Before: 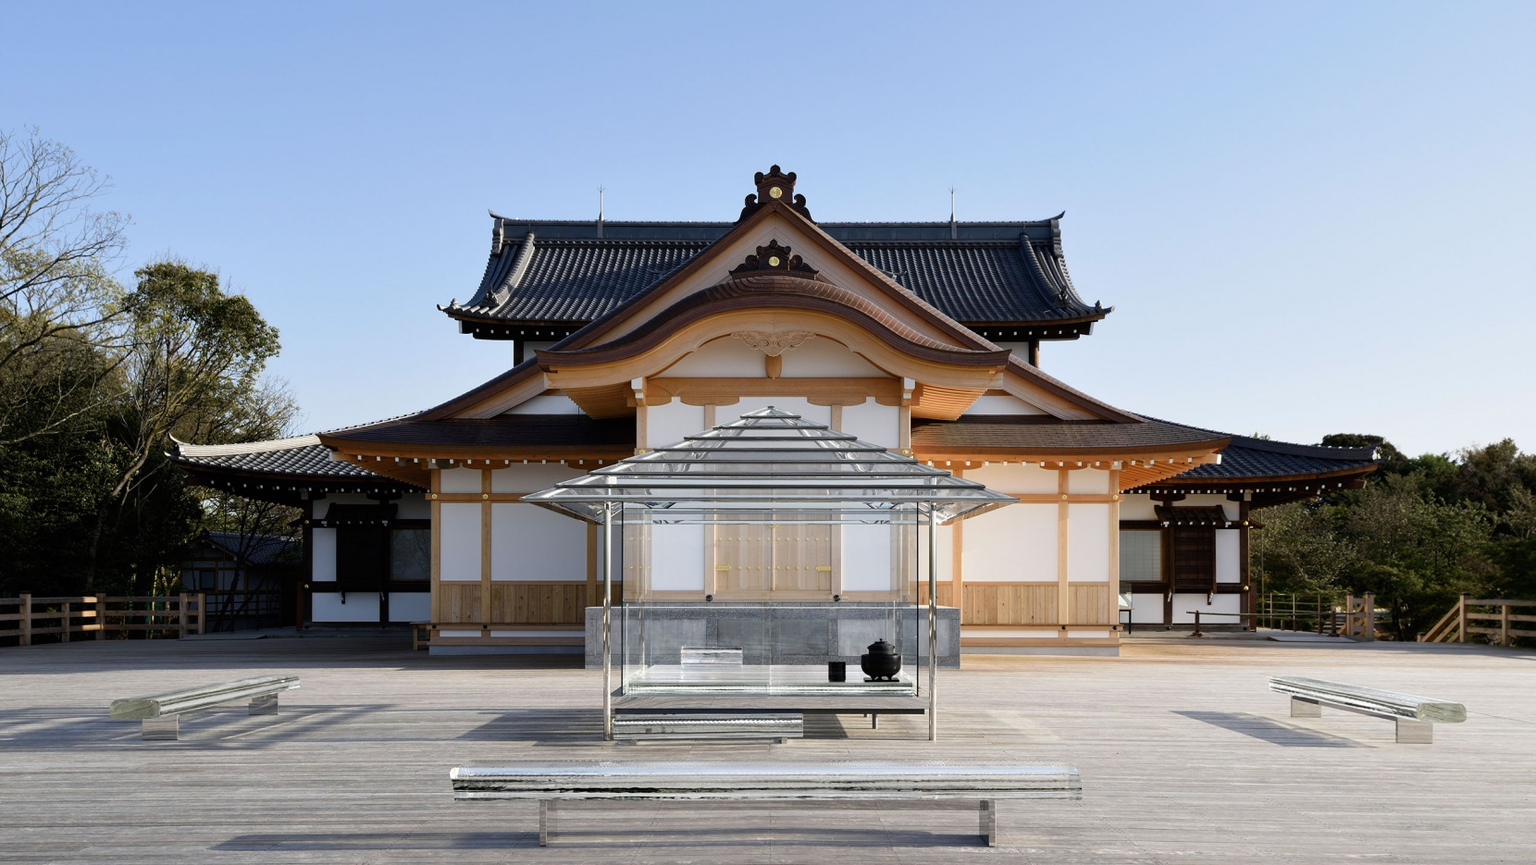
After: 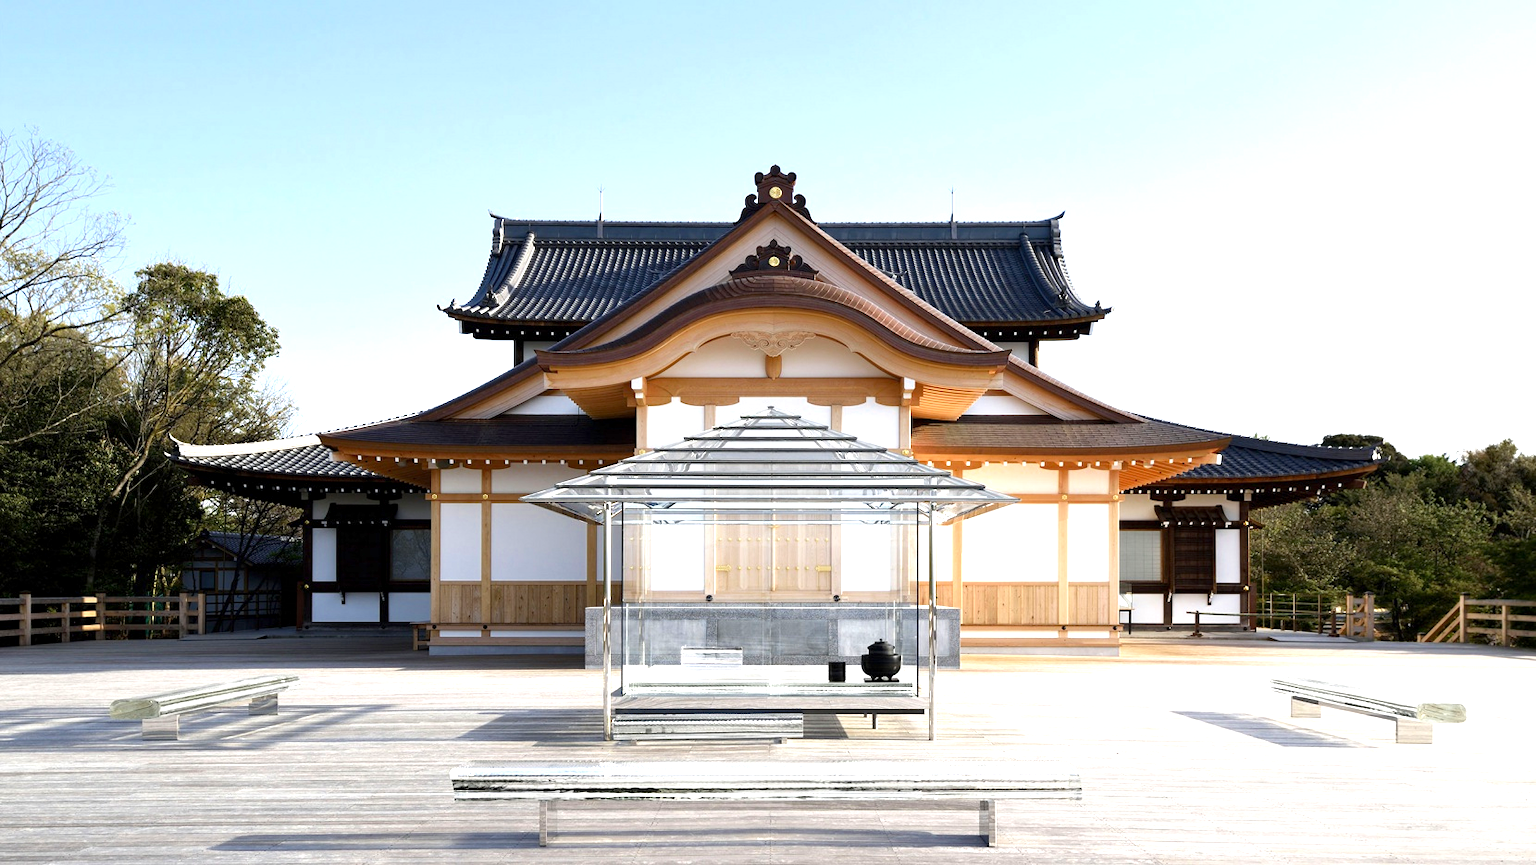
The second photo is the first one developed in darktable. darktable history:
color zones: curves: ch0 [(0, 0.444) (0.143, 0.442) (0.286, 0.441) (0.429, 0.441) (0.571, 0.441) (0.714, 0.441) (0.857, 0.442) (1, 0.444)]
exposure: black level correction 0.001, exposure 1.129 EV, compensate exposure bias true, compensate highlight preservation false
